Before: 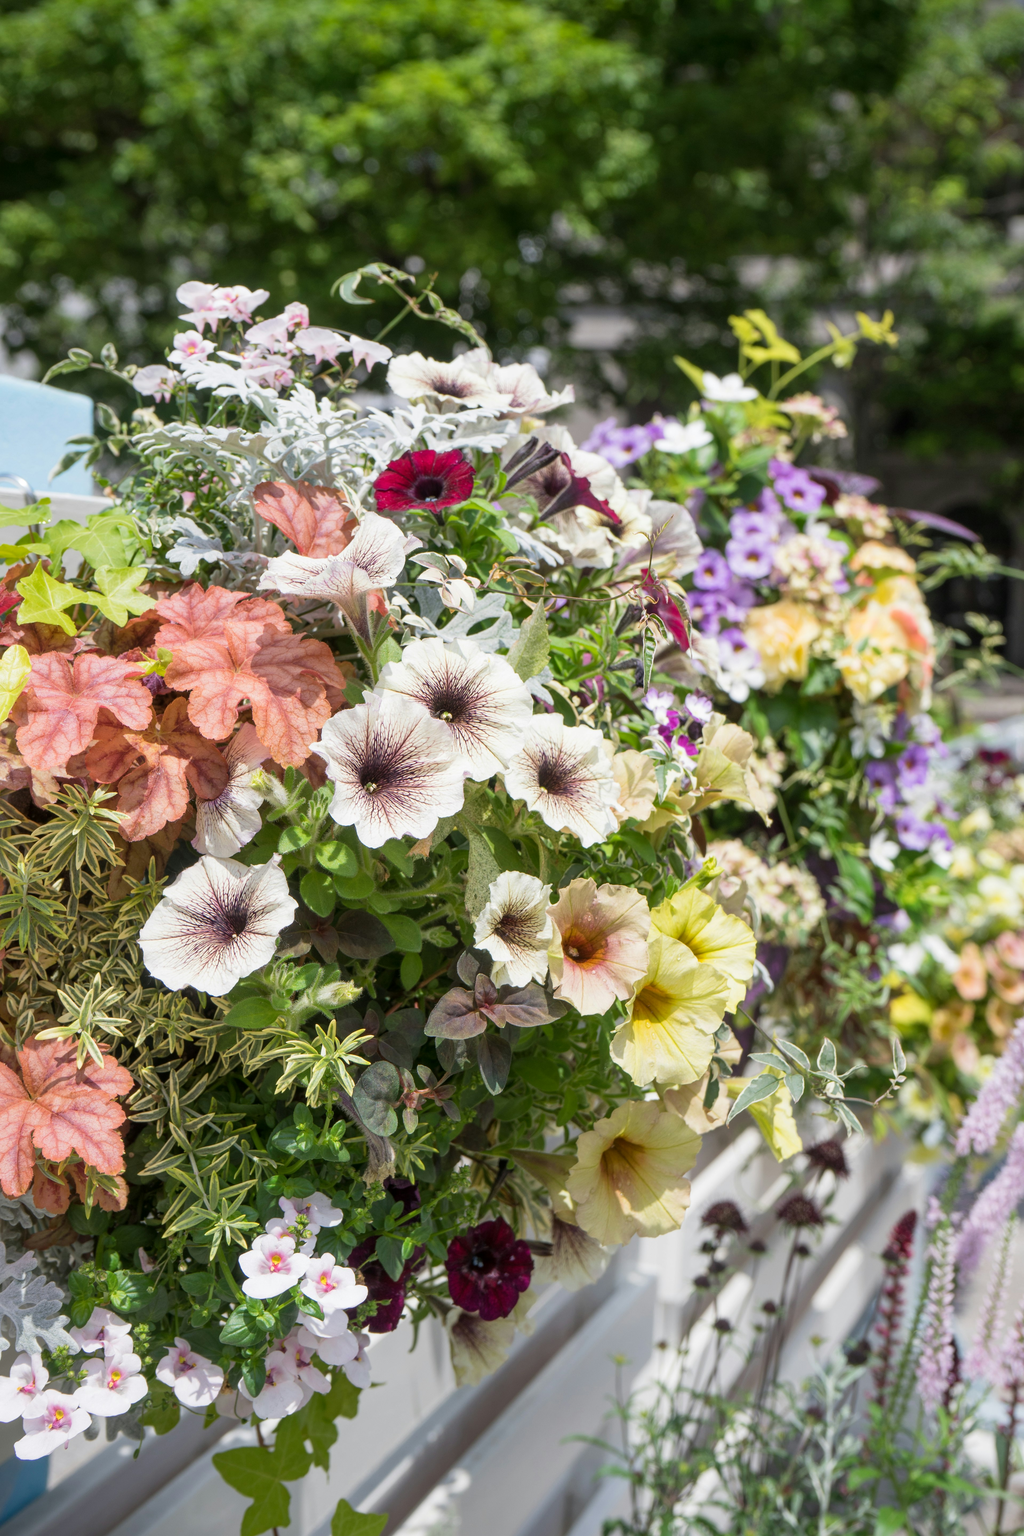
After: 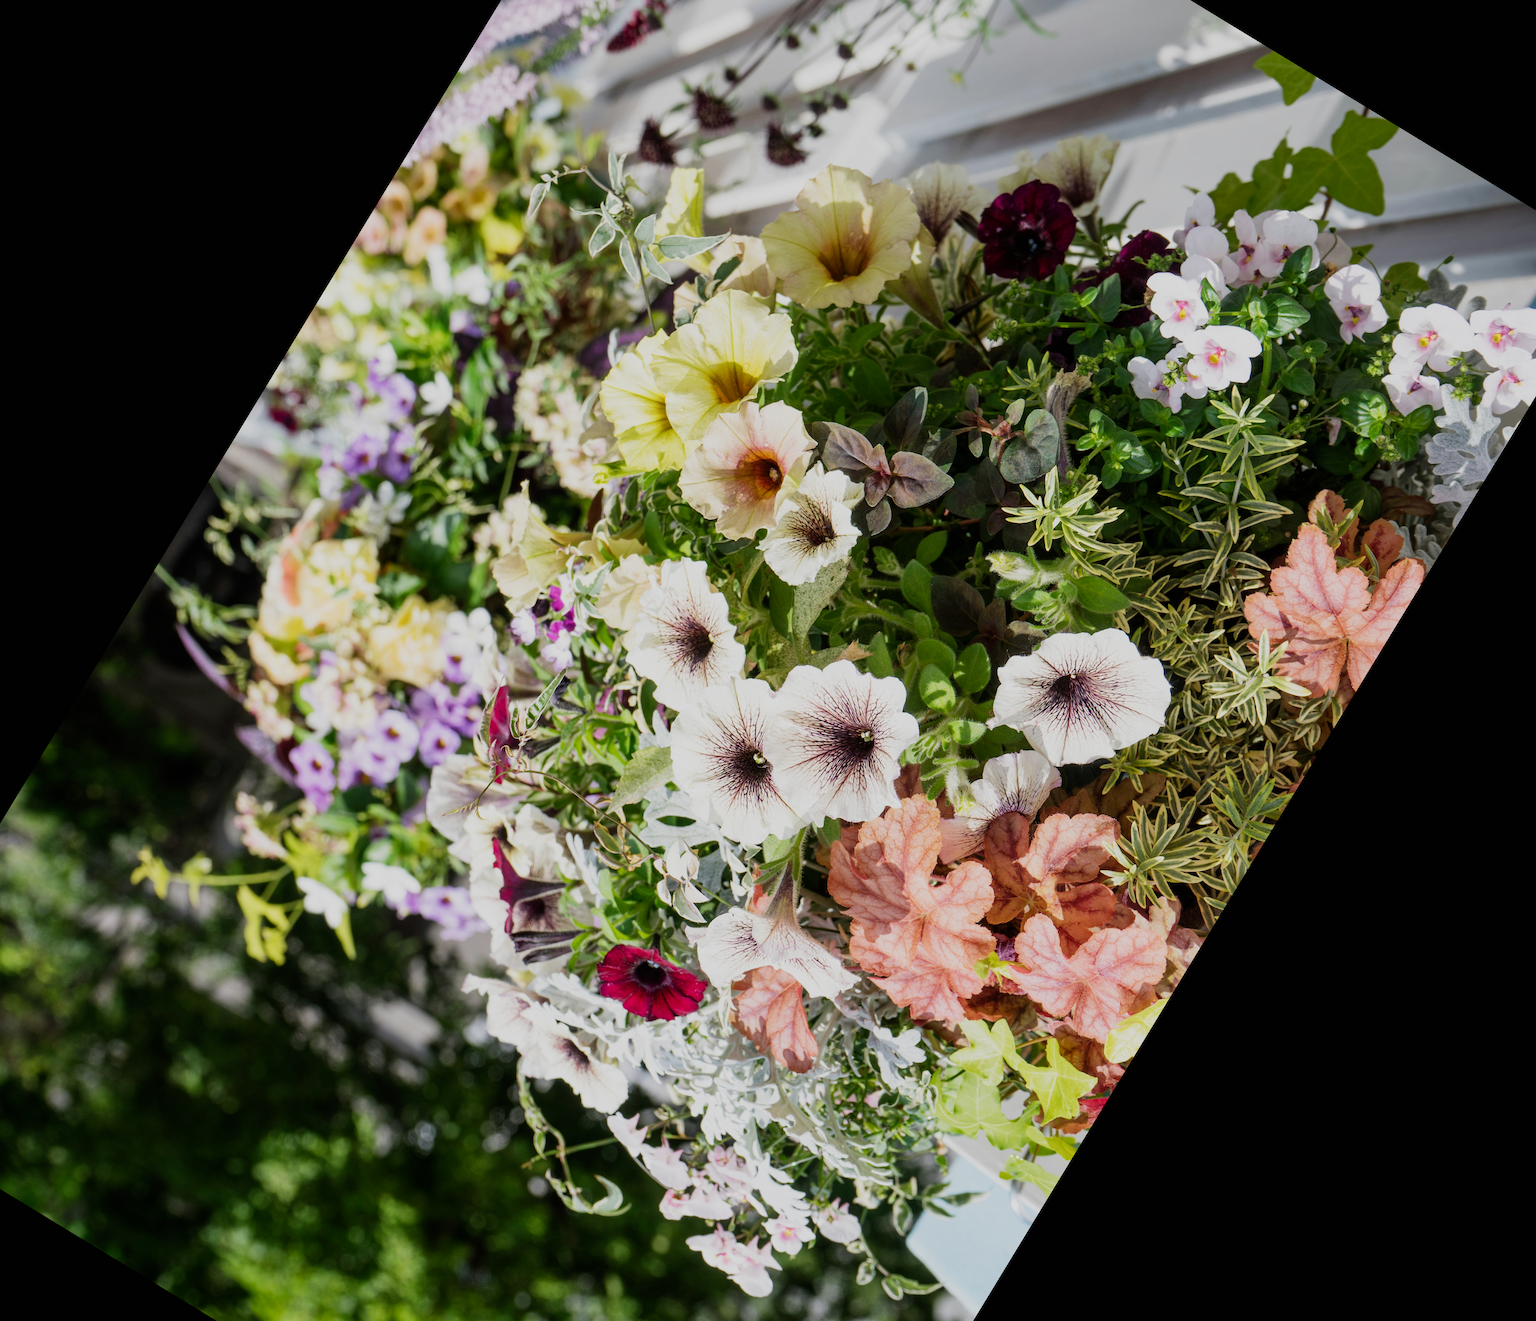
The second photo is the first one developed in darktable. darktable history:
crop and rotate: angle 148.68°, left 9.111%, top 15.603%, right 4.588%, bottom 17.041%
sigmoid: skew -0.2, preserve hue 0%, red attenuation 0.1, red rotation 0.035, green attenuation 0.1, green rotation -0.017, blue attenuation 0.15, blue rotation -0.052, base primaries Rec2020
